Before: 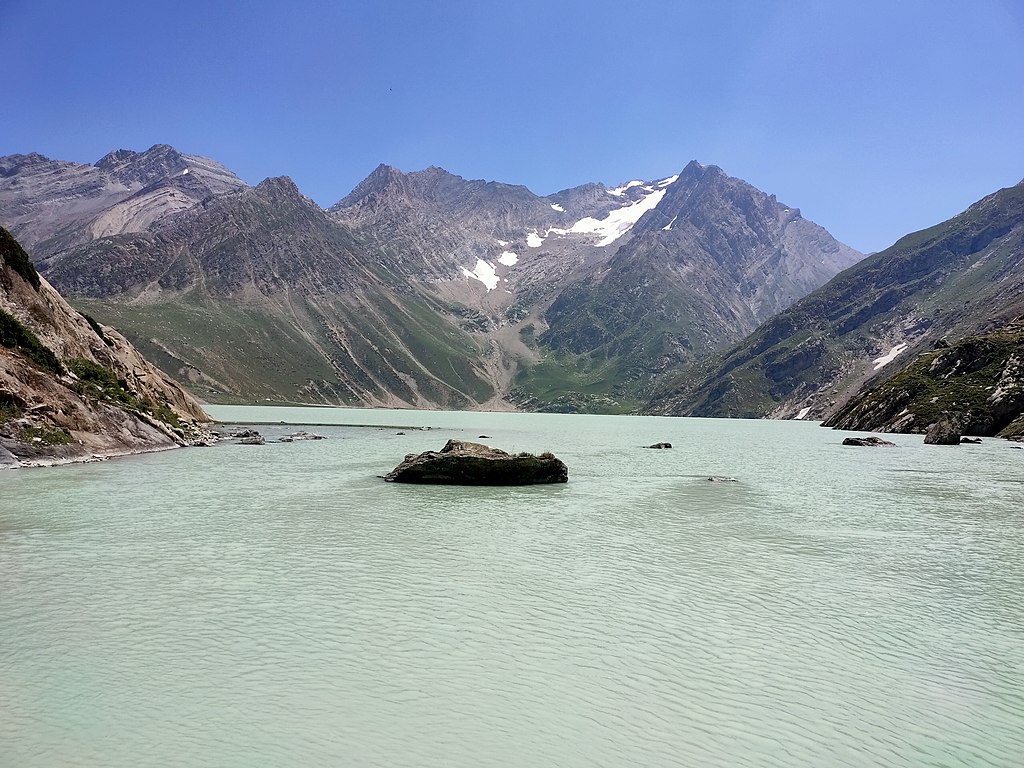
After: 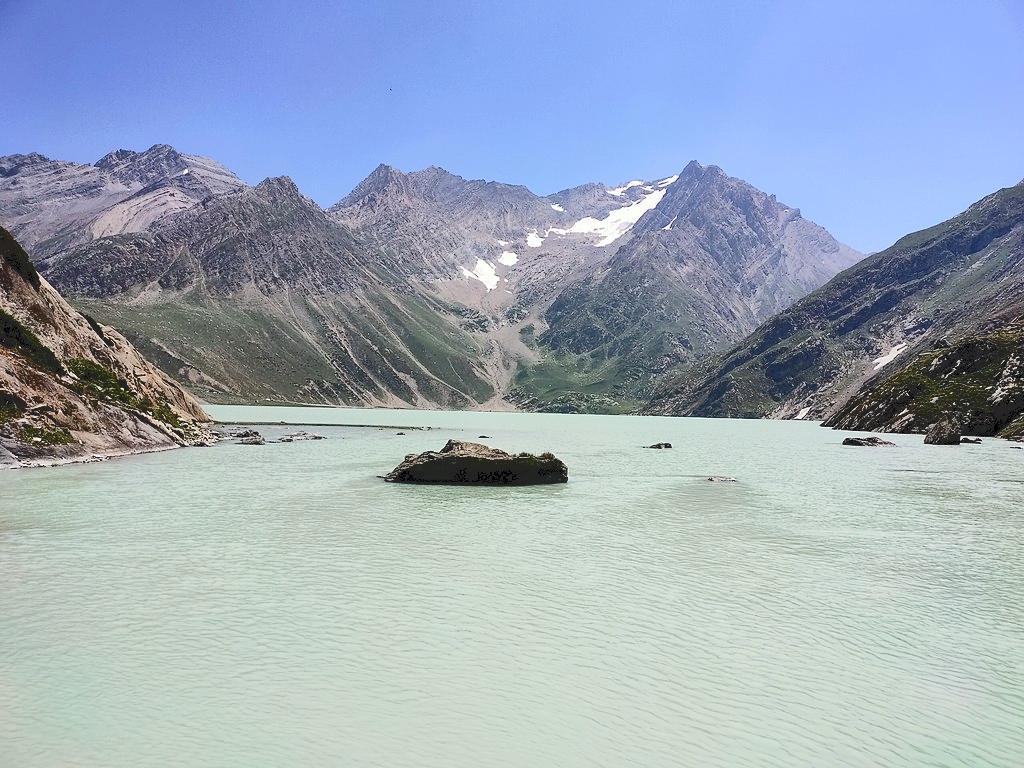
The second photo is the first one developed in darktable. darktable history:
tone curve: curves: ch0 [(0, 0) (0.003, 0.14) (0.011, 0.141) (0.025, 0.141) (0.044, 0.142) (0.069, 0.146) (0.1, 0.151) (0.136, 0.16) (0.177, 0.182) (0.224, 0.214) (0.277, 0.272) (0.335, 0.35) (0.399, 0.453) (0.468, 0.548) (0.543, 0.634) (0.623, 0.715) (0.709, 0.778) (0.801, 0.848) (0.898, 0.902) (1, 1)], color space Lab, independent channels, preserve colors none
